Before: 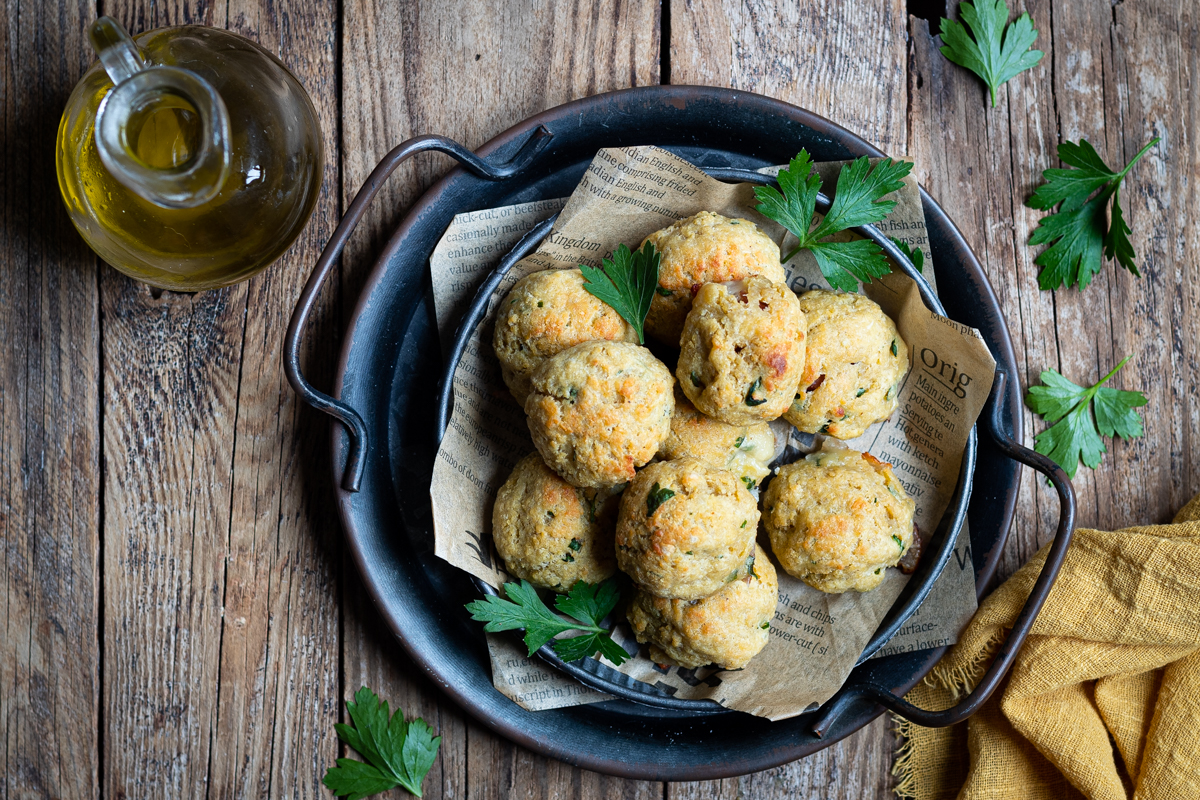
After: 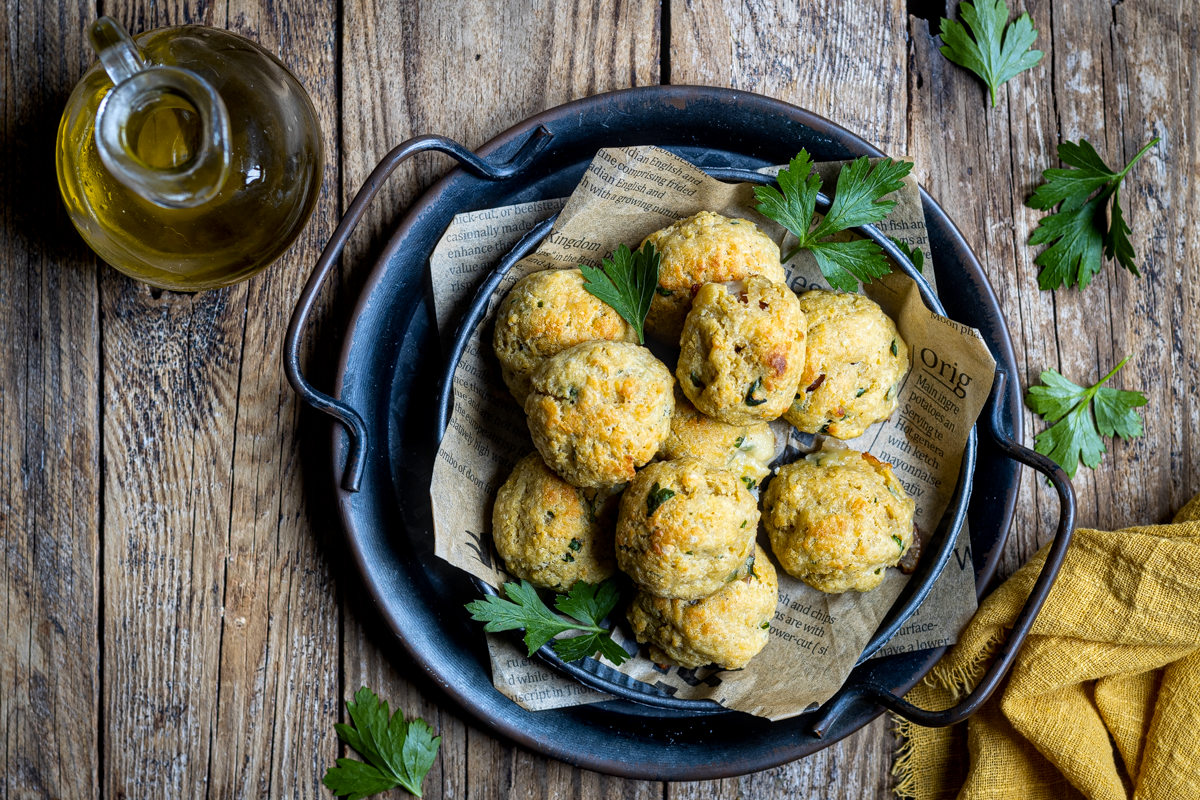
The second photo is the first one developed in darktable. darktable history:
local contrast: on, module defaults
color contrast: green-magenta contrast 0.85, blue-yellow contrast 1.25, unbound 0
